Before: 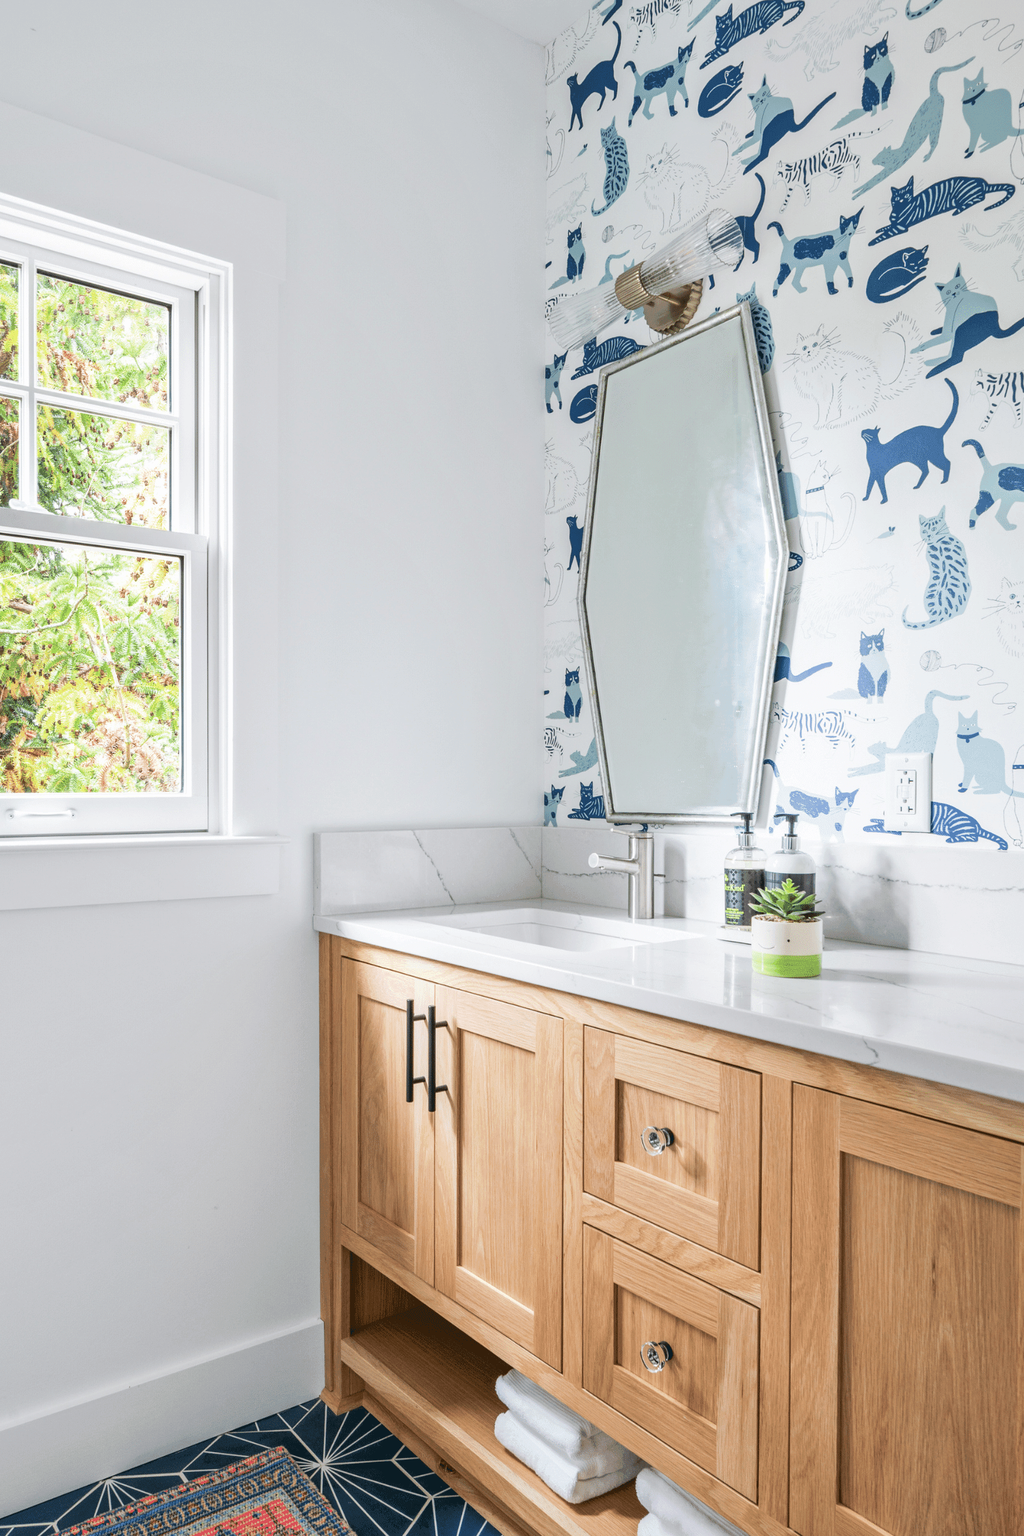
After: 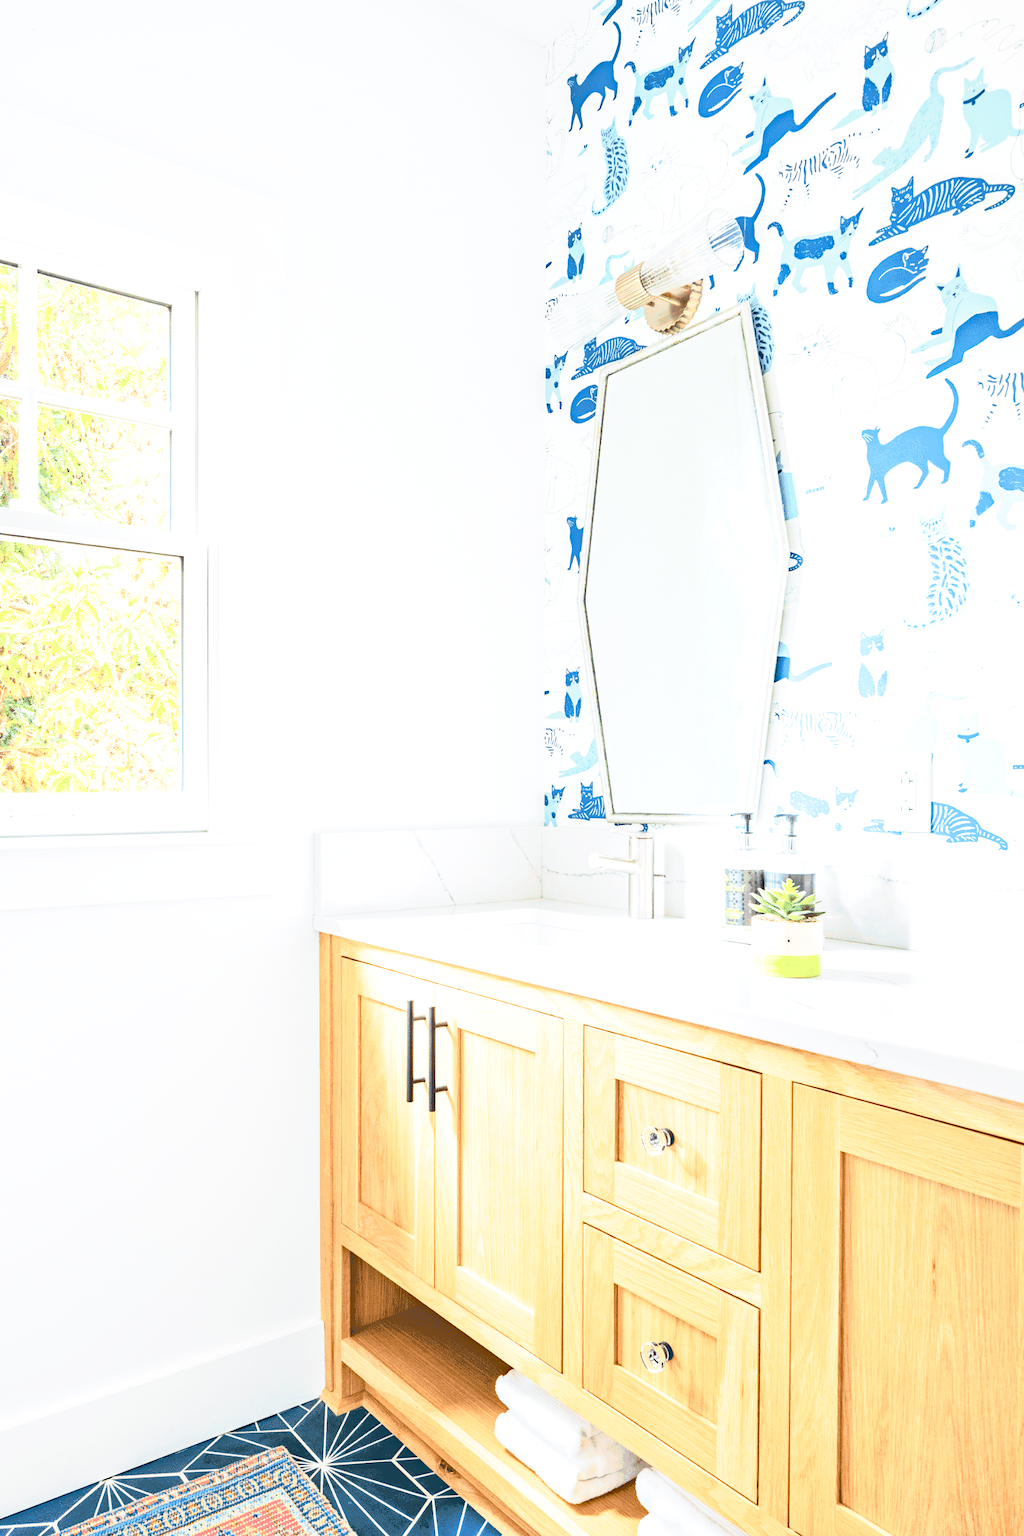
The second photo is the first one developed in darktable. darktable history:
tone equalizer: -8 EV 1.97 EV, -7 EV 1.99 EV, -6 EV 1.99 EV, -5 EV 1.98 EV, -4 EV 2 EV, -3 EV 1.5 EV, -2 EV 0.988 EV, -1 EV 0.523 EV, edges refinement/feathering 500, mask exposure compensation -1.57 EV, preserve details no
base curve: curves: ch0 [(0, 0) (0.688, 0.865) (1, 1)], preserve colors none
haze removal: compatibility mode true, adaptive false
